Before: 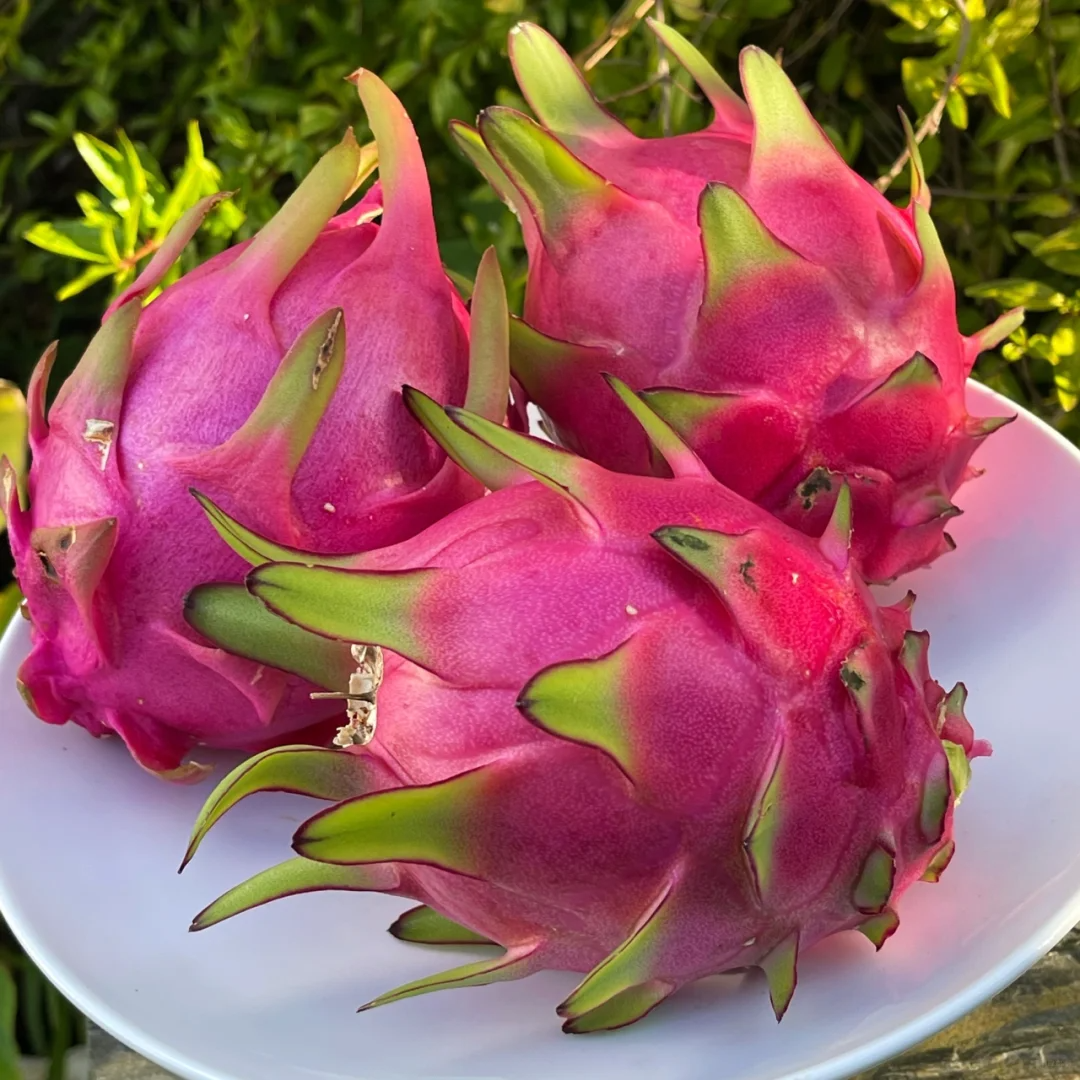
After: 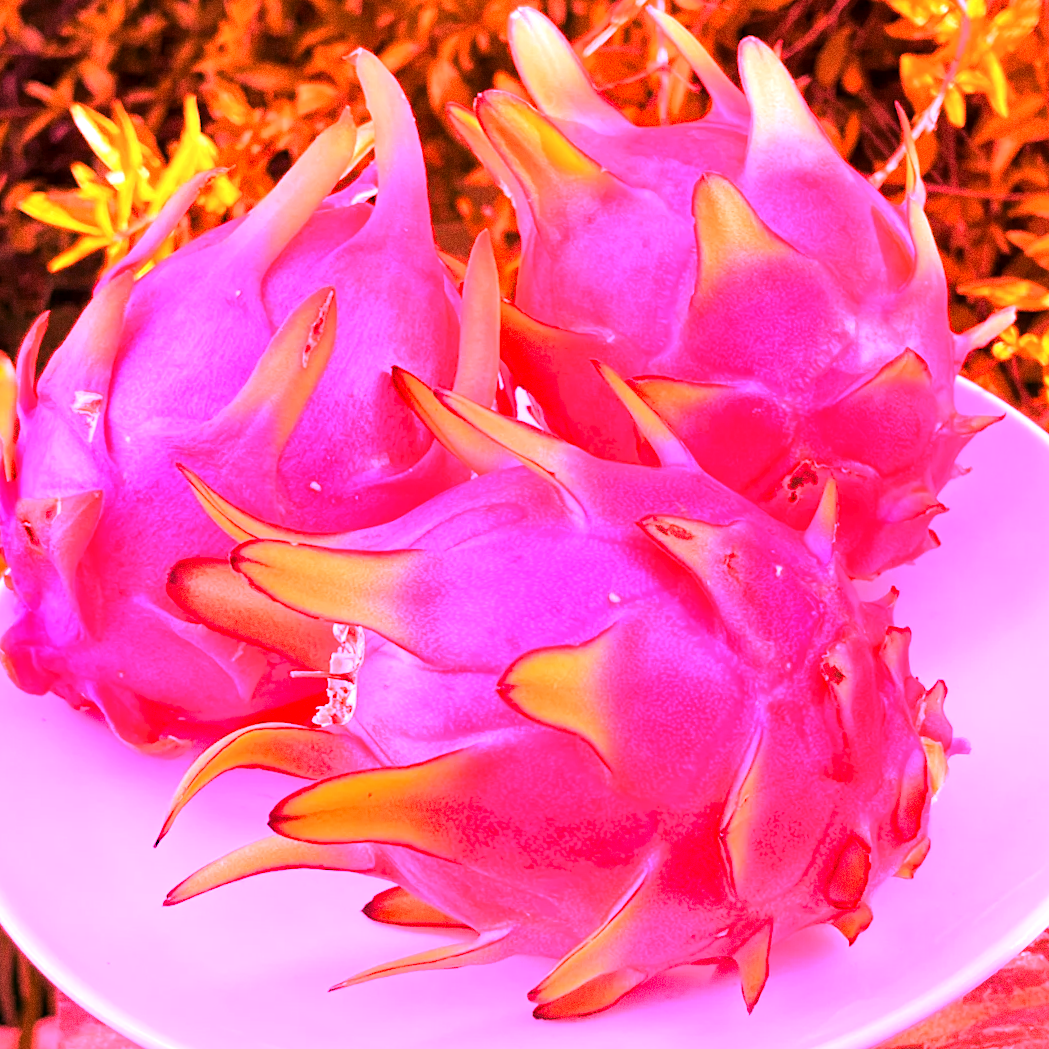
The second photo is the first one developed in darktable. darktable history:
white balance: red 4.26, blue 1.802
local contrast: mode bilateral grid, contrast 25, coarseness 60, detail 151%, midtone range 0.2
exposure: compensate highlight preservation false
grain: coarseness 8.68 ISO, strength 31.94%
crop and rotate: angle -1.69°
